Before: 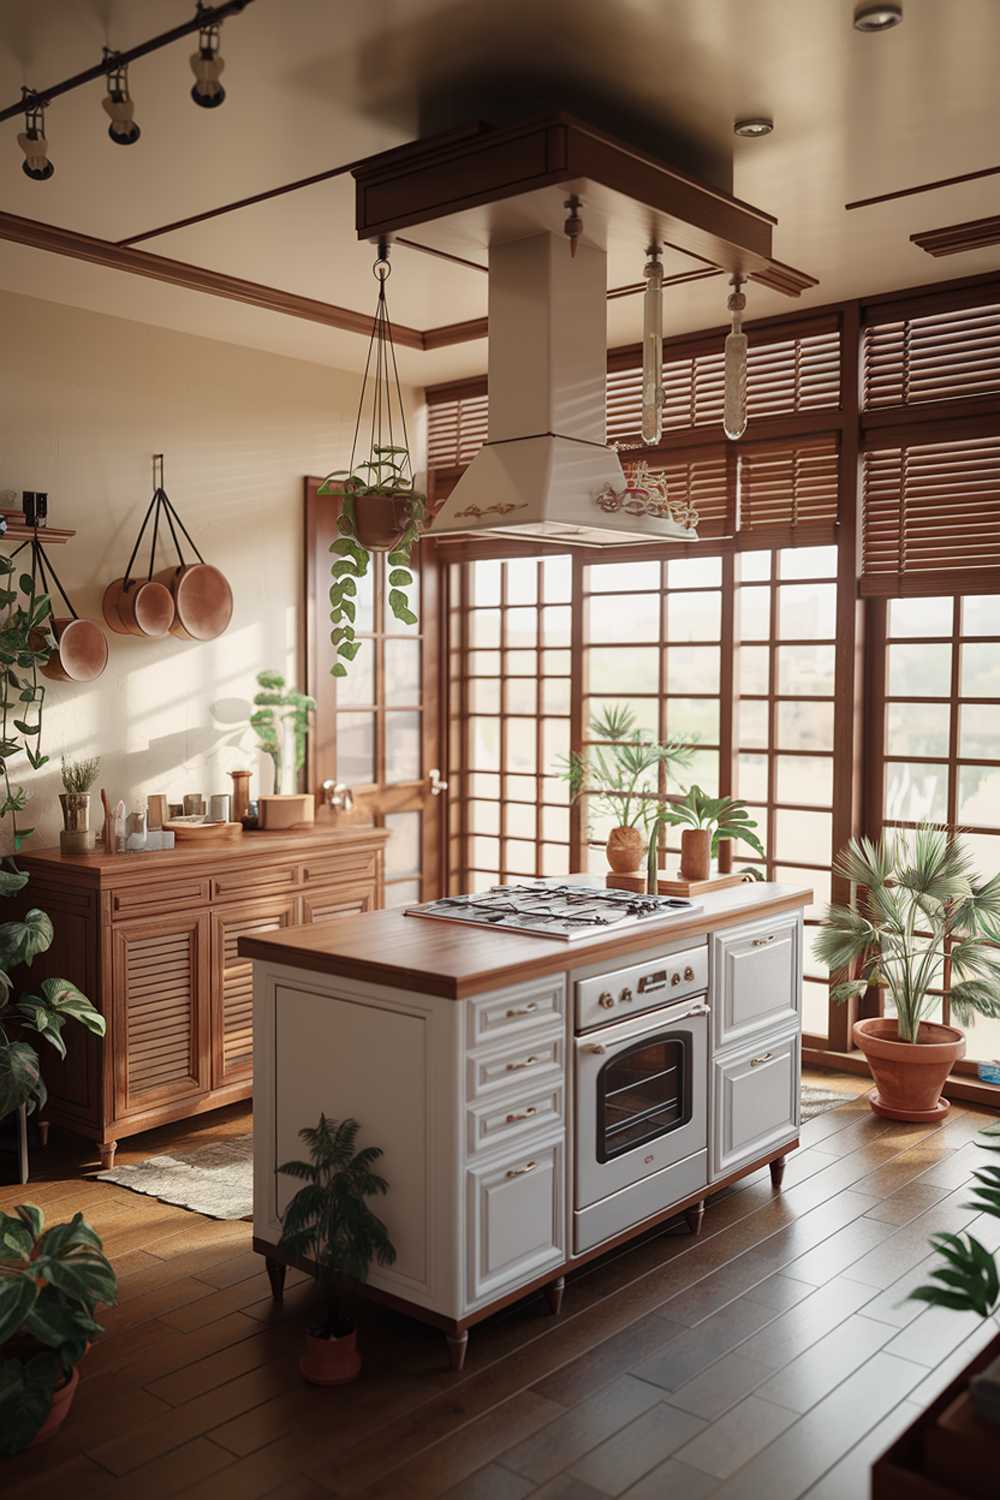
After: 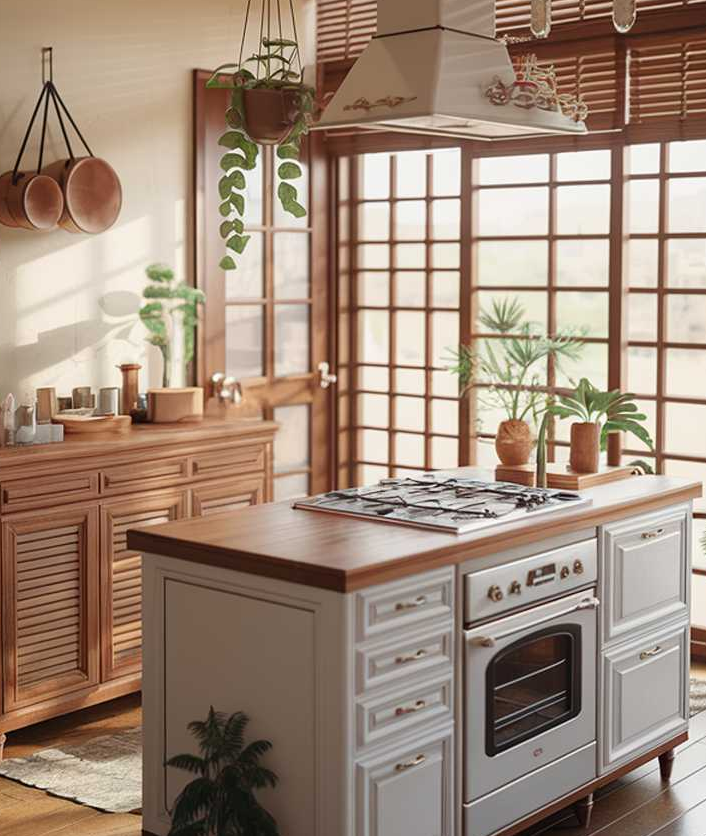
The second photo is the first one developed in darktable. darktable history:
crop: left 11.141%, top 27.168%, right 18.248%, bottom 17.051%
